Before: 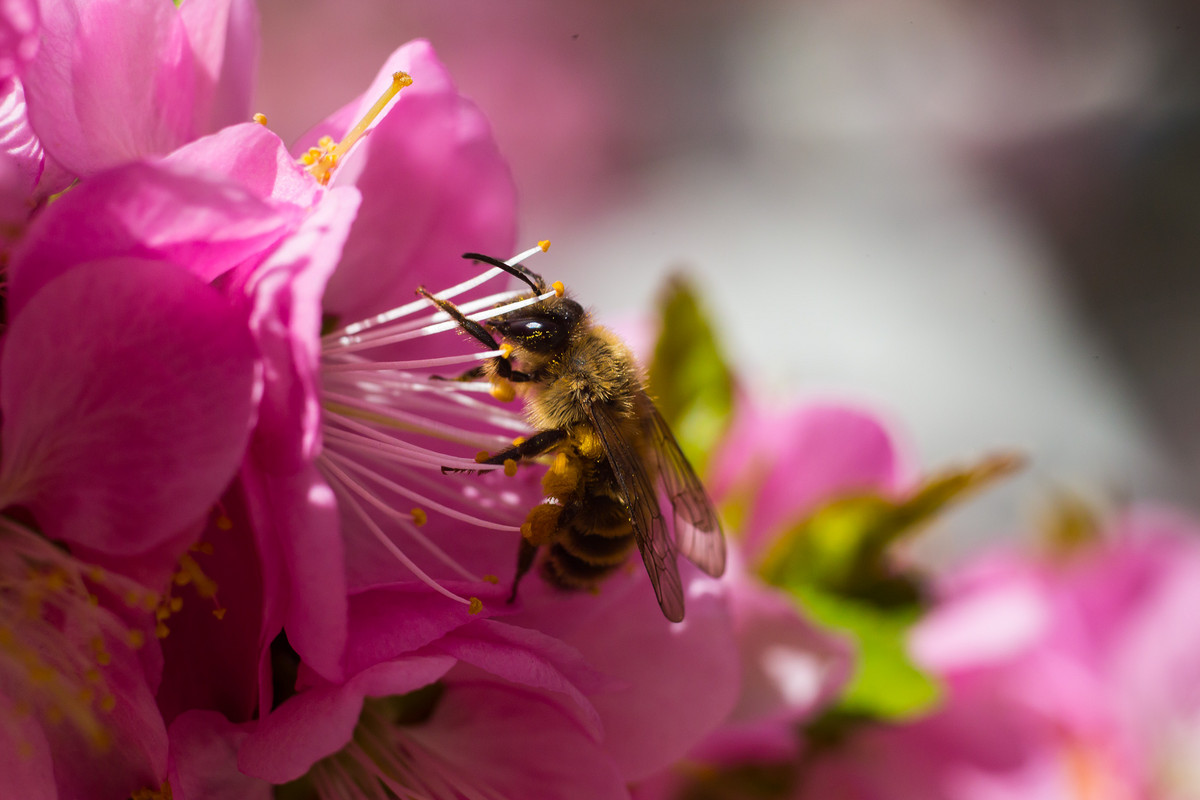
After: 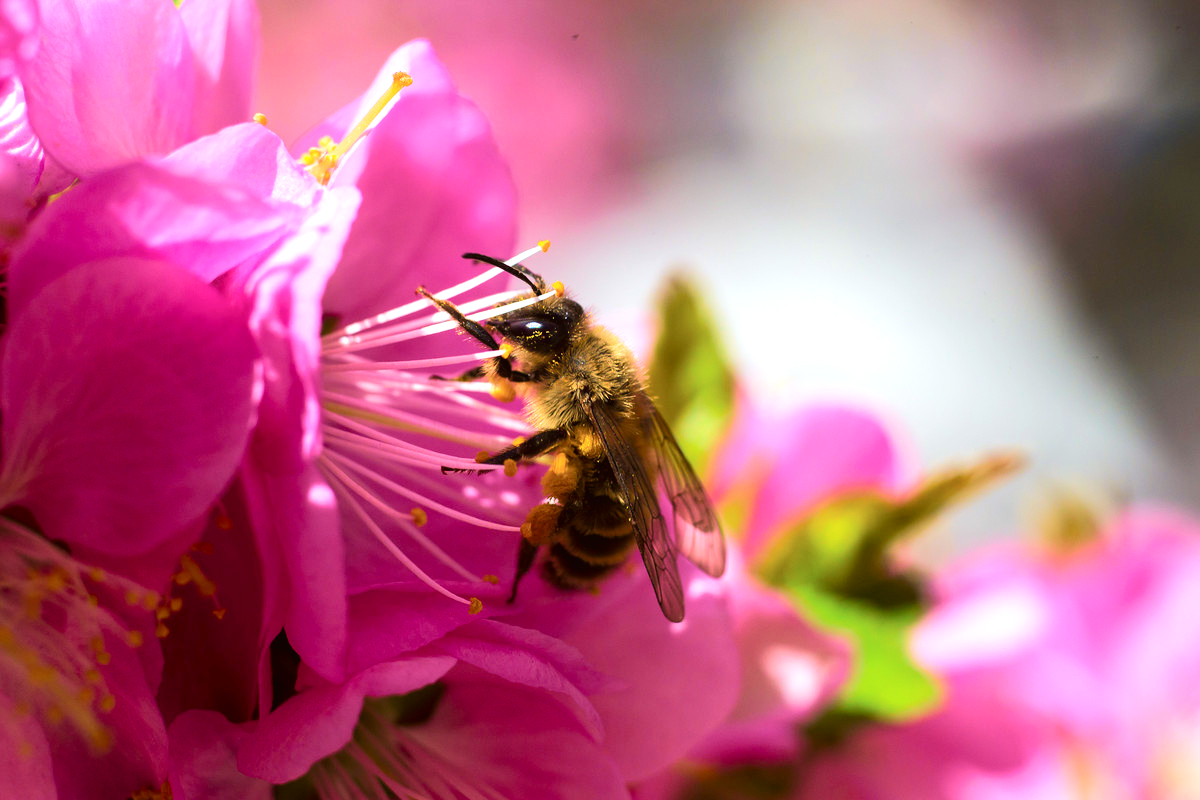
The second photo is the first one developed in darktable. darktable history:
tone curve: curves: ch0 [(0, 0.013) (0.054, 0.018) (0.205, 0.191) (0.289, 0.292) (0.39, 0.424) (0.493, 0.551) (0.666, 0.743) (0.795, 0.841) (1, 0.998)]; ch1 [(0, 0) (0.385, 0.343) (0.439, 0.415) (0.494, 0.495) (0.501, 0.501) (0.51, 0.509) (0.548, 0.554) (0.586, 0.614) (0.66, 0.706) (0.783, 0.804) (1, 1)]; ch2 [(0, 0) (0.304, 0.31) (0.403, 0.399) (0.441, 0.428) (0.47, 0.469) (0.498, 0.496) (0.524, 0.538) (0.566, 0.579) (0.633, 0.665) (0.7, 0.711) (1, 1)], color space Lab, independent channels, preserve colors none
velvia: on, module defaults
white balance: red 0.982, blue 1.018
exposure: black level correction -0.002, exposure 0.54 EV, compensate highlight preservation false
